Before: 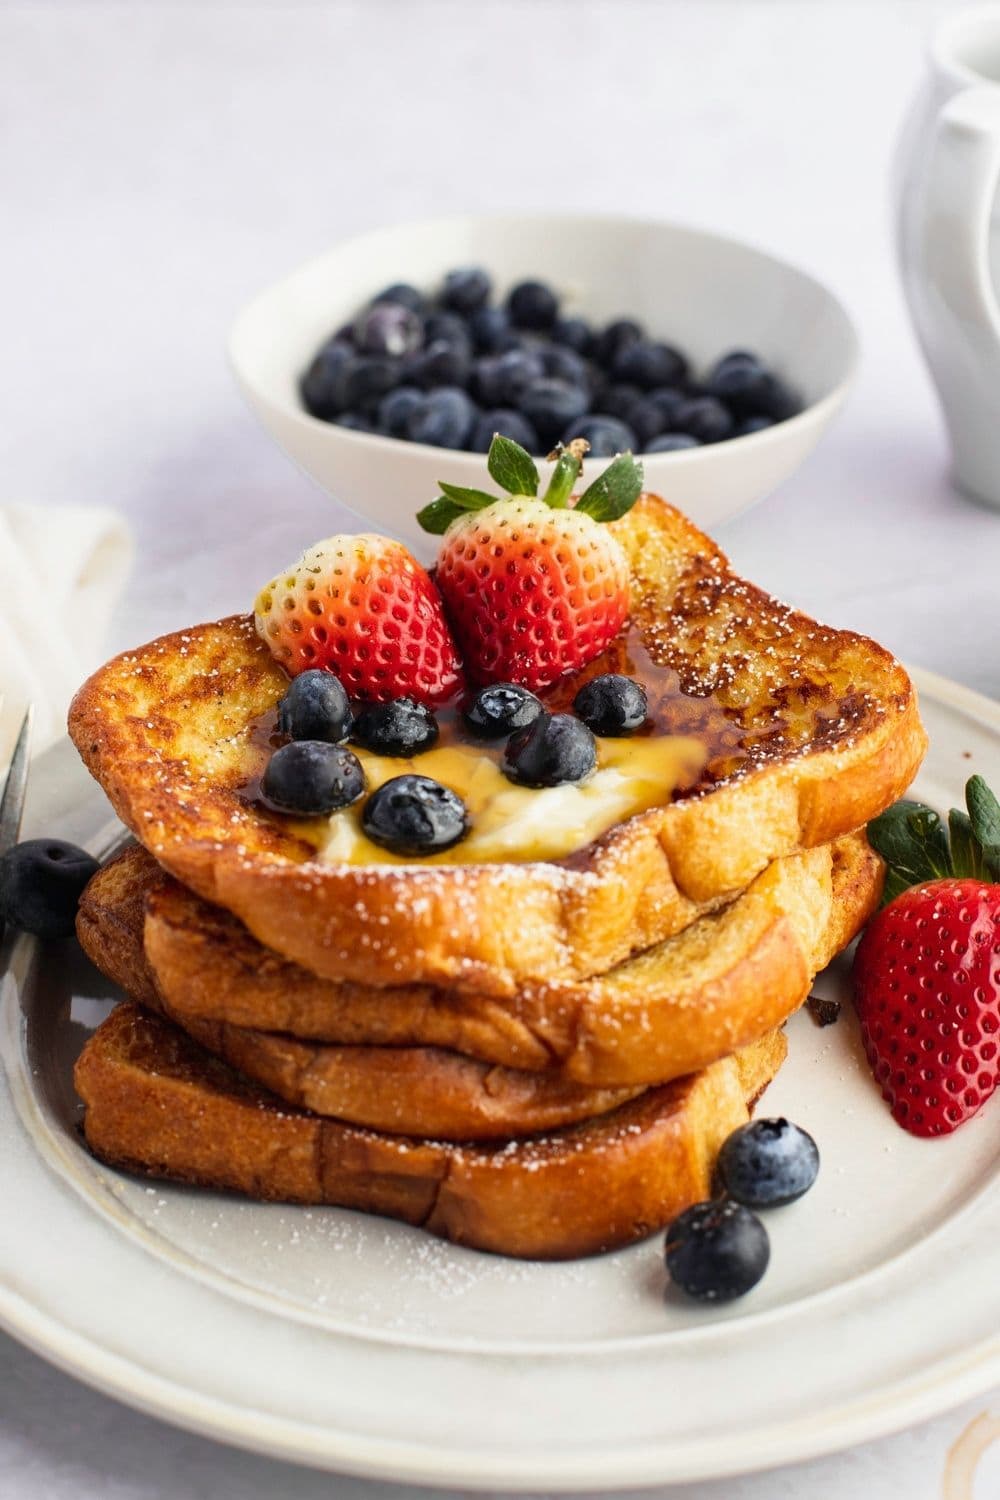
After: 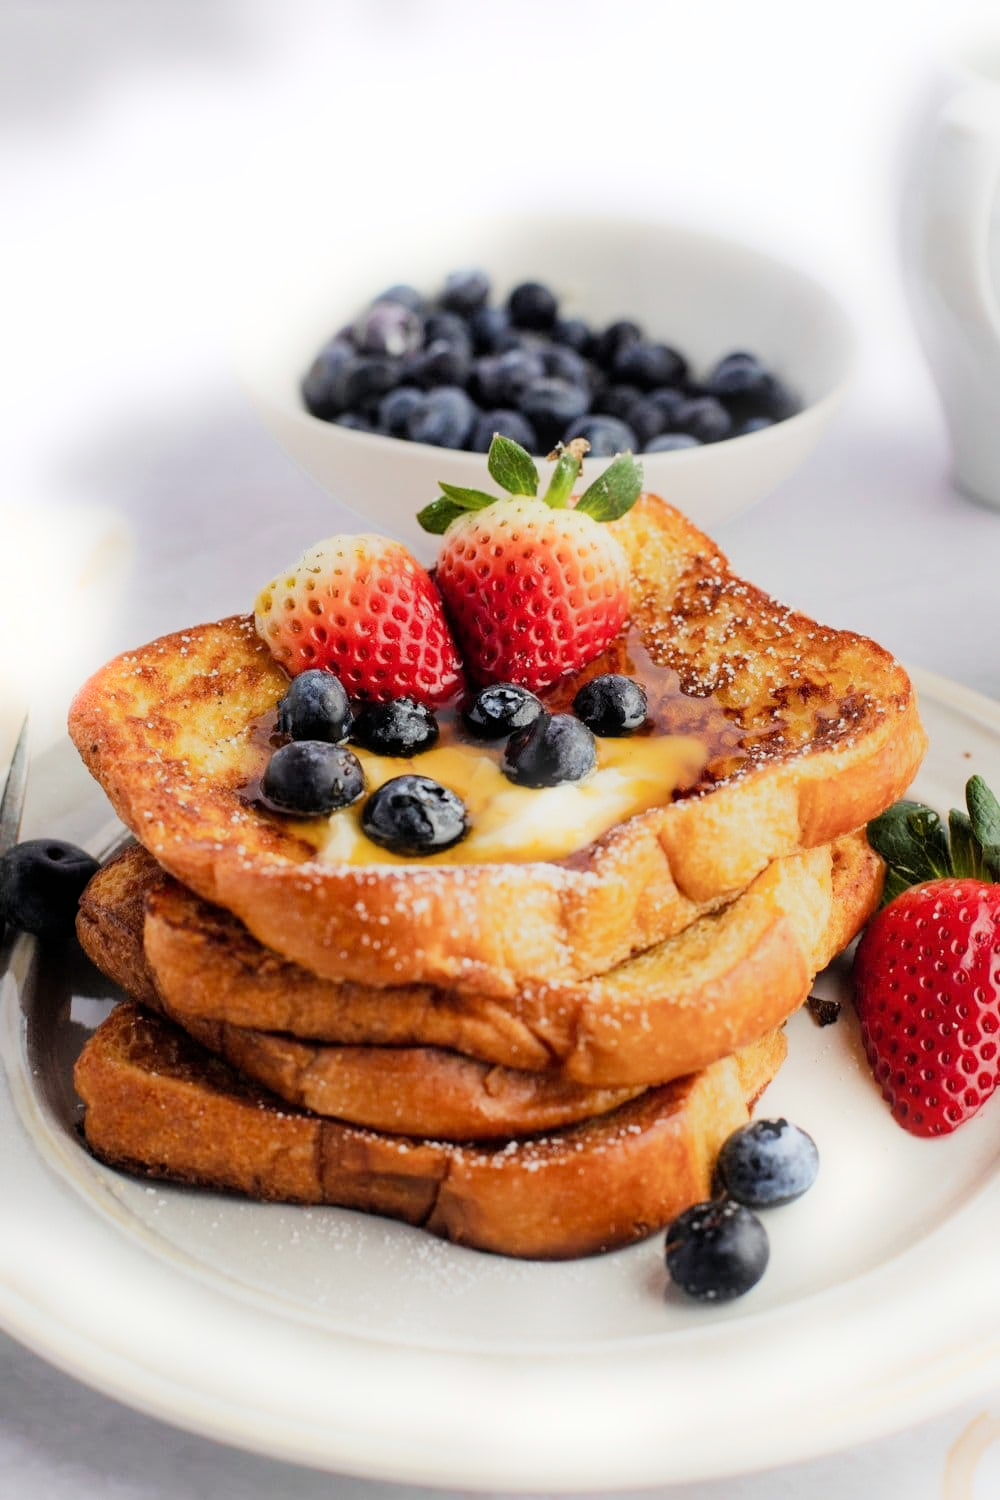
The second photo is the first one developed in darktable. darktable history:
filmic rgb: black relative exposure -7.15 EV, white relative exposure 5.36 EV, hardness 3.02
exposure: exposure 0.6 EV, compensate highlight preservation false
bloom: size 5%, threshold 95%, strength 15%
